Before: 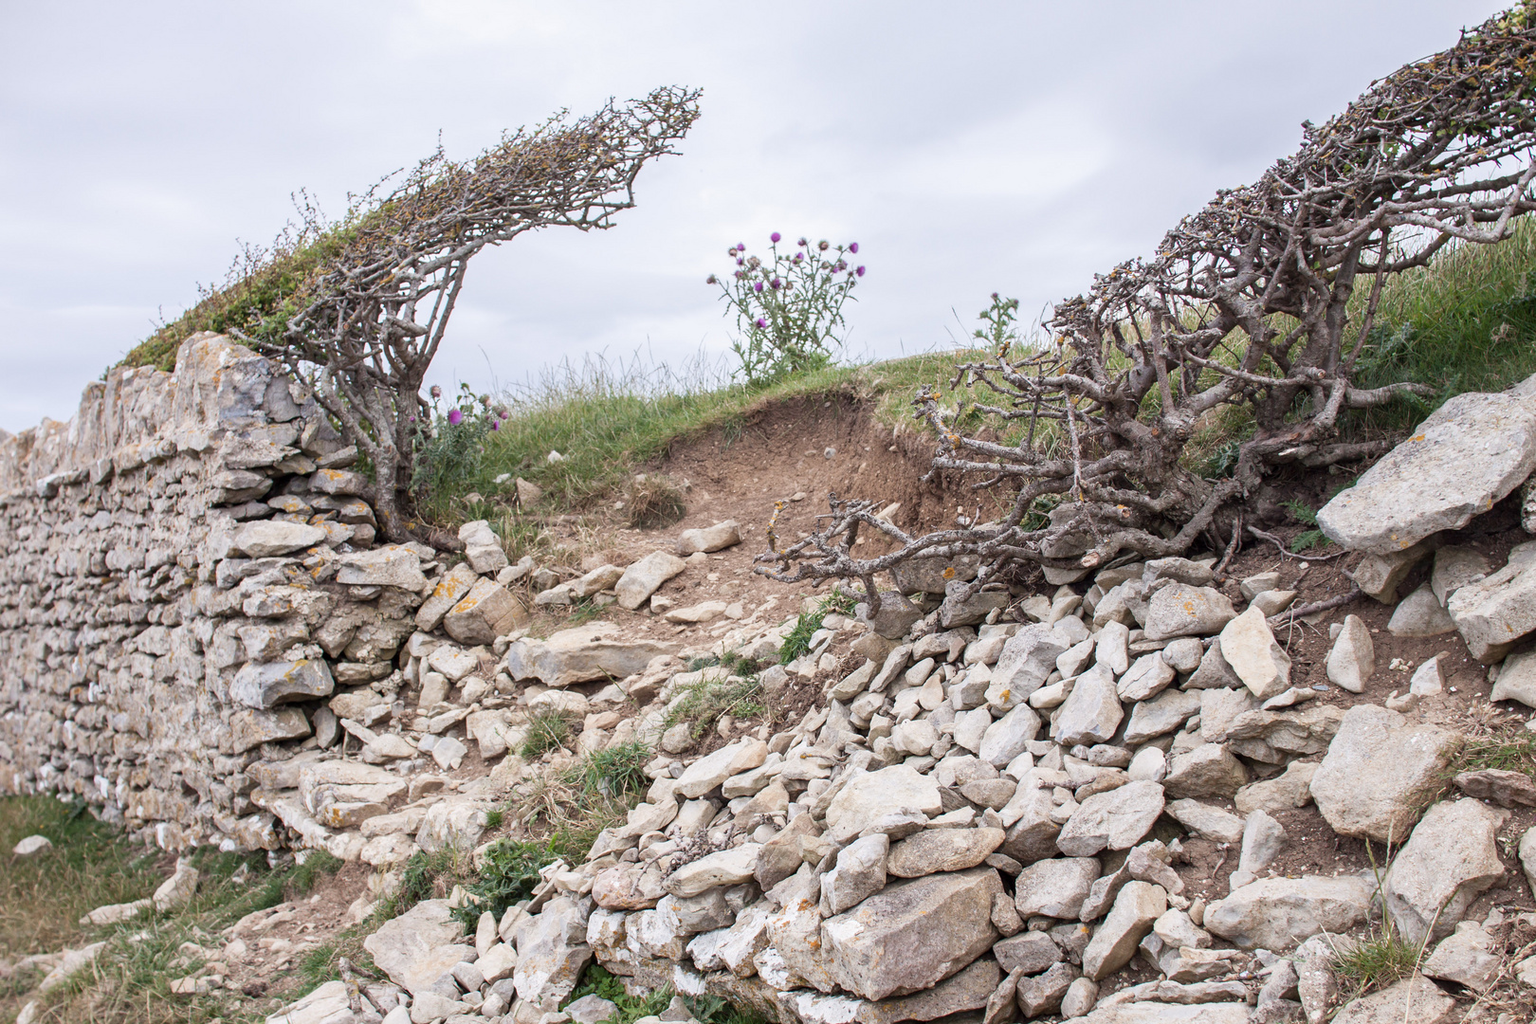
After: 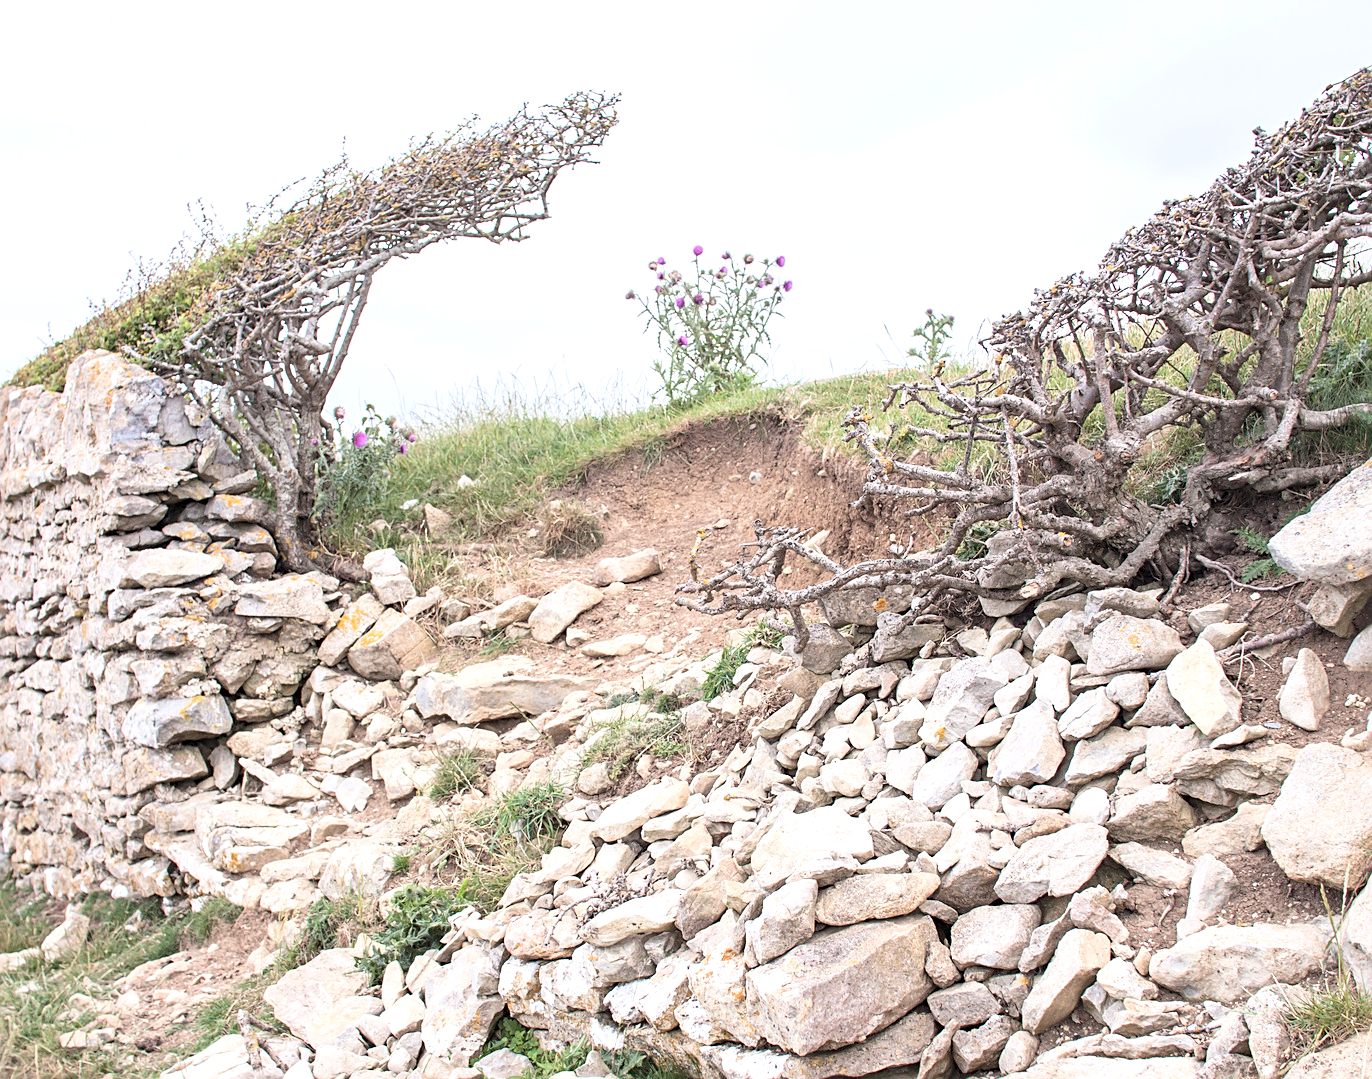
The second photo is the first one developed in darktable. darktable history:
crop: left 7.44%, right 7.814%
contrast brightness saturation: contrast 0.136, brightness 0.226
exposure: black level correction 0, exposure 0.499 EV, compensate highlight preservation false
sharpen: on, module defaults
